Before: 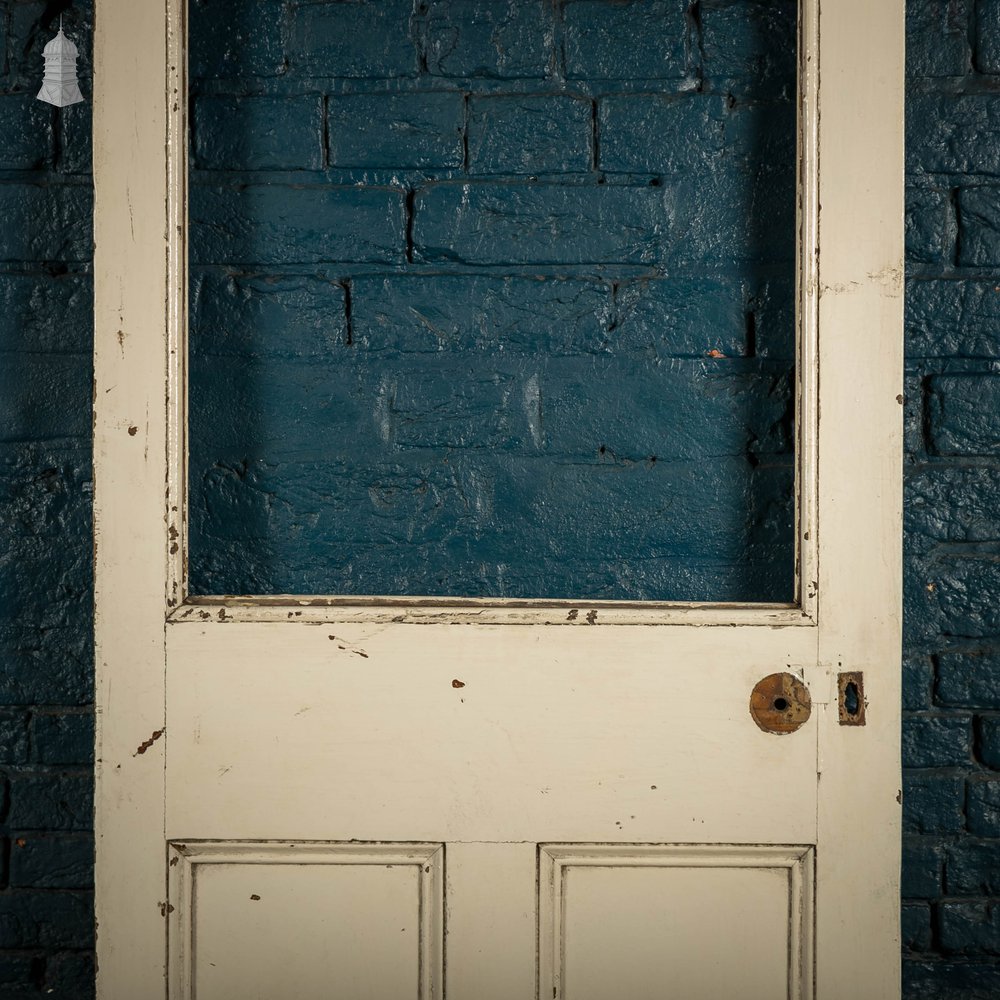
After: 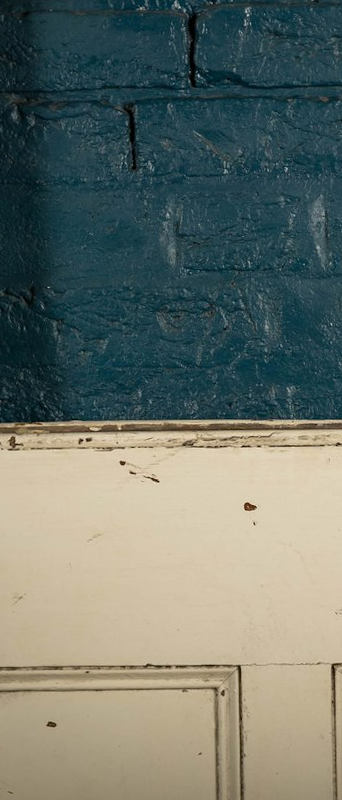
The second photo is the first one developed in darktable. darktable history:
crop and rotate: left 21.77%, top 18.528%, right 44.676%, bottom 2.997%
rotate and perspective: rotation -1.17°, automatic cropping off
